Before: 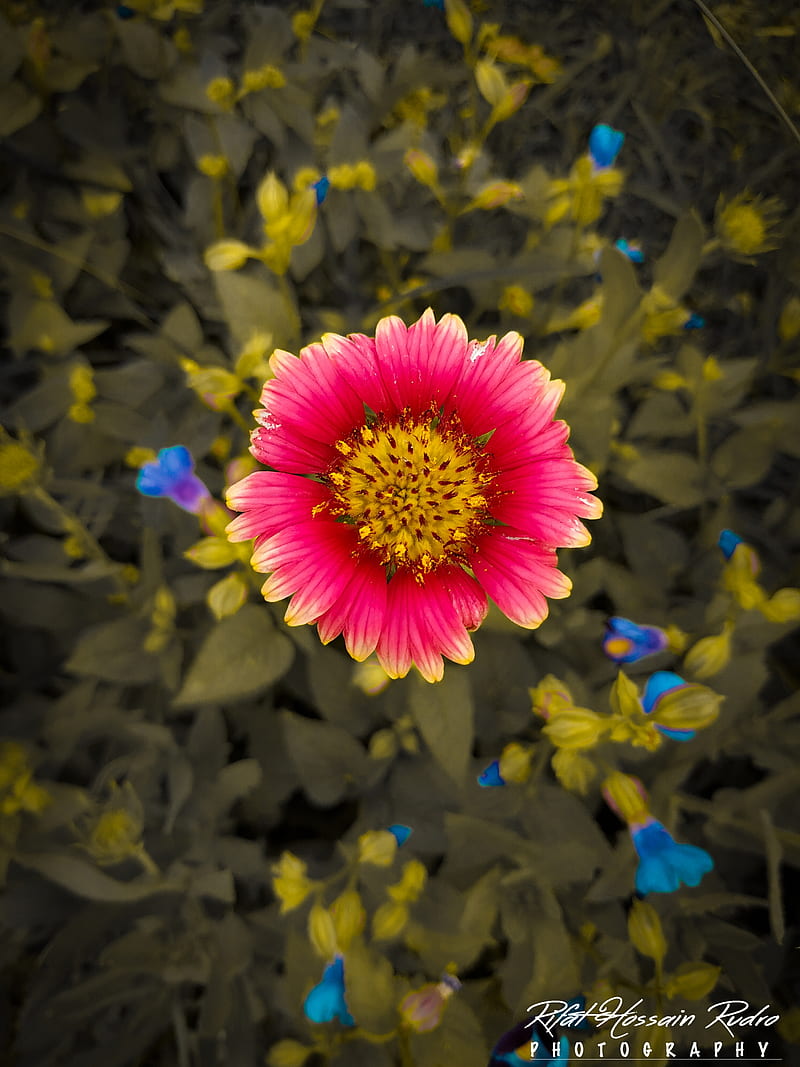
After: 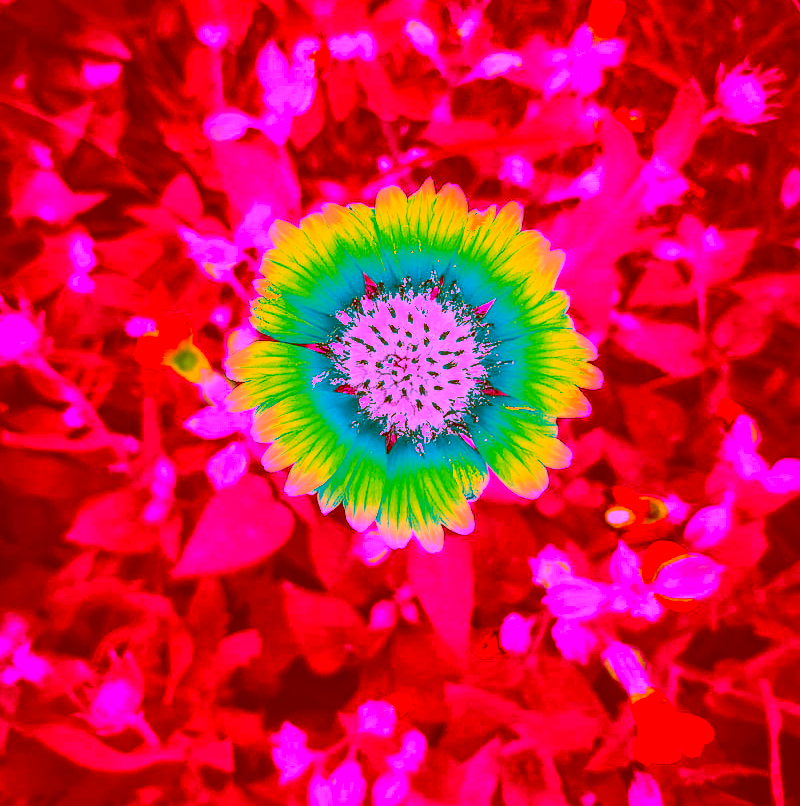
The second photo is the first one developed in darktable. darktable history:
exposure: black level correction 0.001, exposure 0.499 EV, compensate highlight preservation false
contrast brightness saturation: contrast 0.1, saturation -0.284
crop and rotate: top 12.228%, bottom 12.193%
local contrast: detail 130%
shadows and highlights: highlights color adjustment 0.653%, low approximation 0.01, soften with gaussian
color correction: highlights a* -38.9, highlights b* -39.32, shadows a* -39.57, shadows b* -39.68, saturation -2.95
base curve: curves: ch0 [(0, 0) (0.028, 0.03) (0.121, 0.232) (0.46, 0.748) (0.859, 0.968) (1, 1)], preserve colors none
